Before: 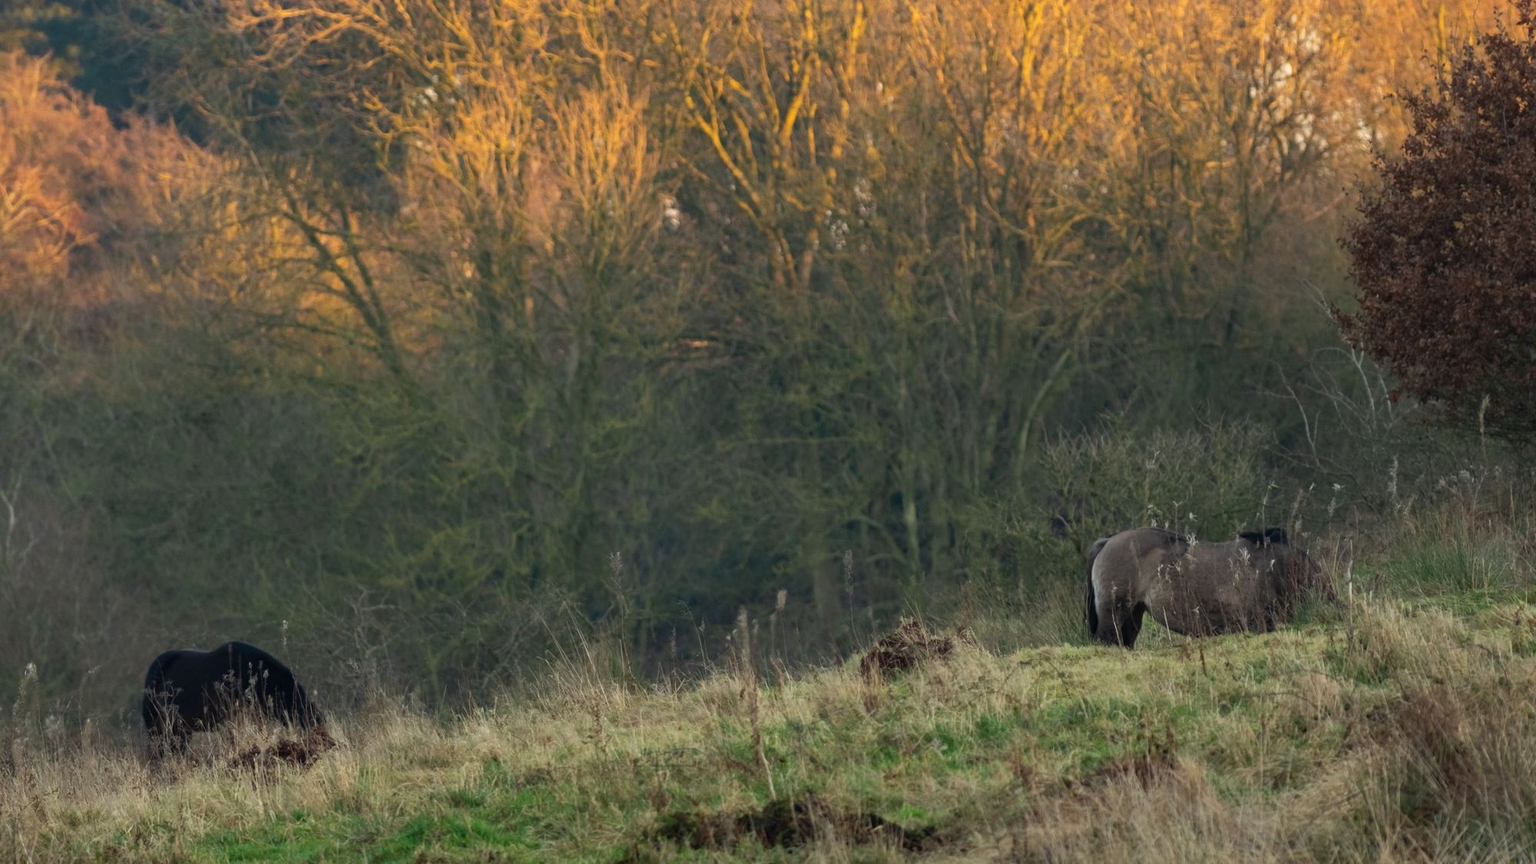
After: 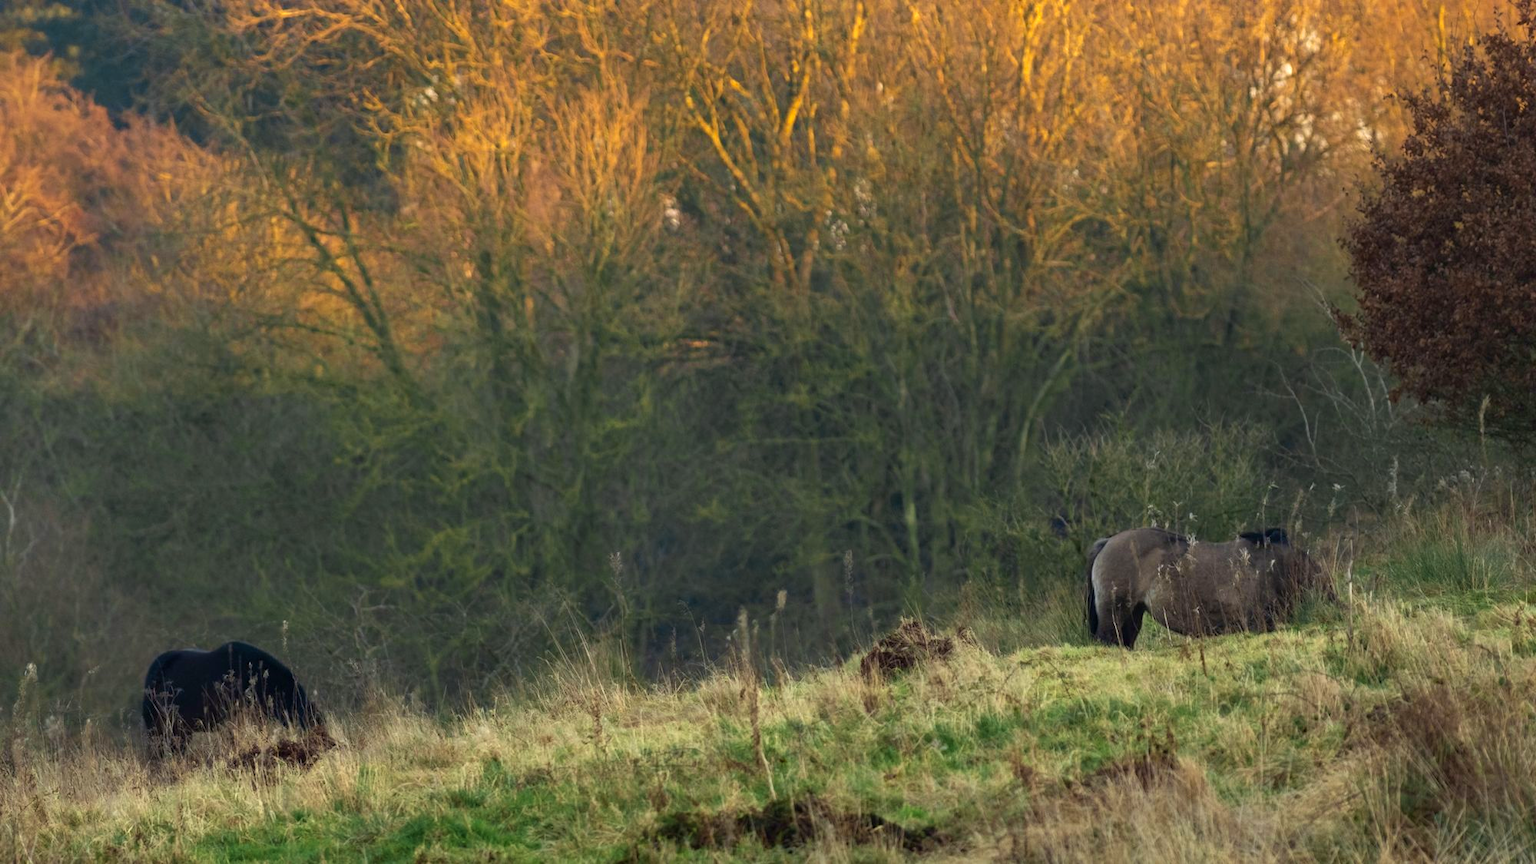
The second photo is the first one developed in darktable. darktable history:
color zones: curves: ch0 [(0, 0.485) (0.178, 0.476) (0.261, 0.623) (0.411, 0.403) (0.708, 0.603) (0.934, 0.412)]; ch1 [(0.003, 0.485) (0.149, 0.496) (0.229, 0.584) (0.326, 0.551) (0.484, 0.262) (0.757, 0.643)]
velvia: on, module defaults
